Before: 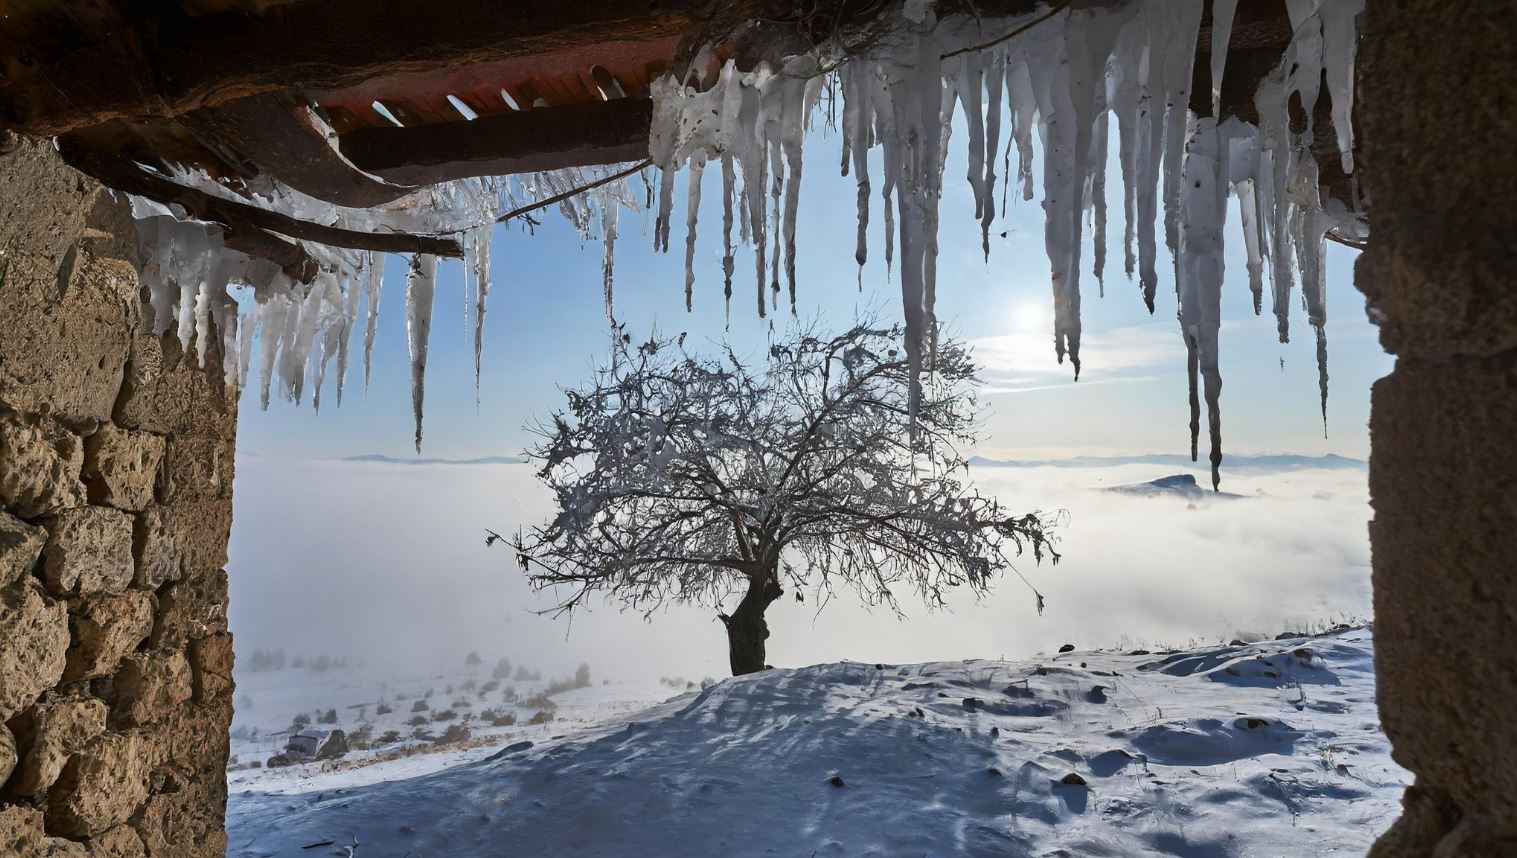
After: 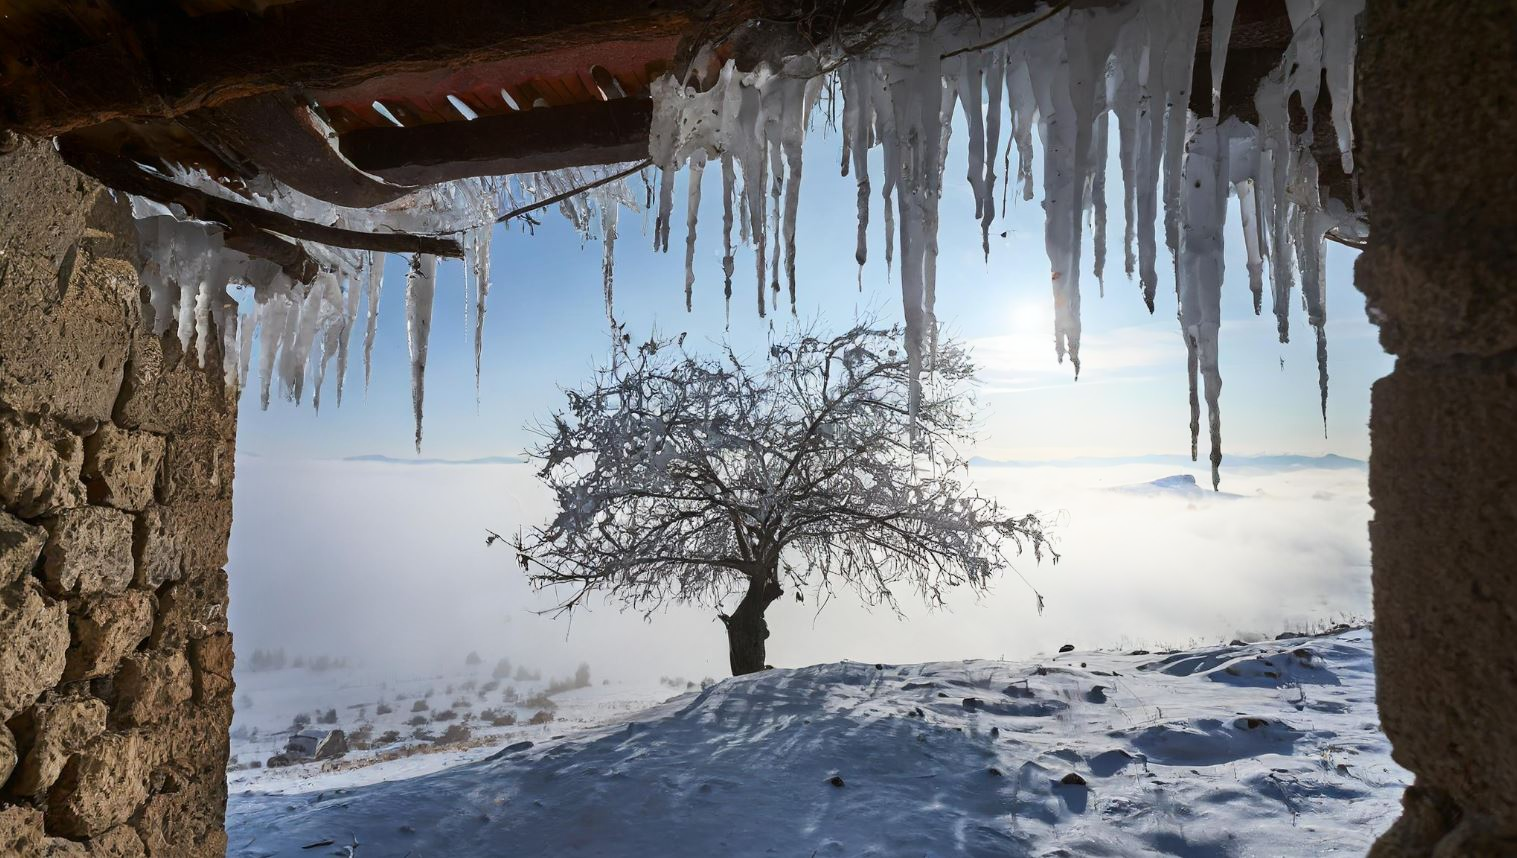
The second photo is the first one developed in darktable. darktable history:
shadows and highlights: shadows -20.99, highlights 99.88, soften with gaussian
